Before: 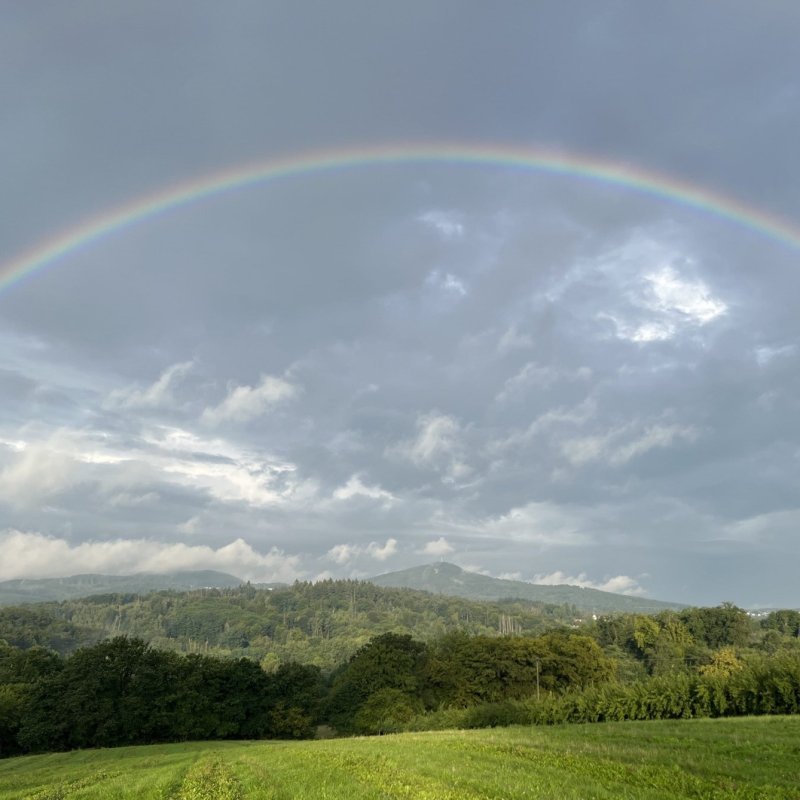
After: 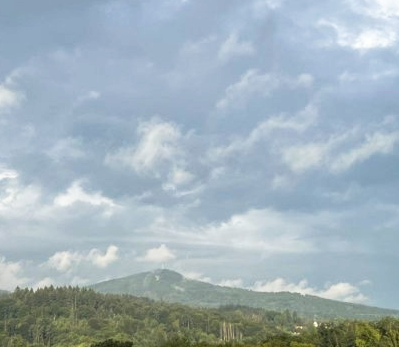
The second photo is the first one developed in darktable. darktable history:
base curve: curves: ch0 [(0, 0) (0.257, 0.25) (0.482, 0.586) (0.757, 0.871) (1, 1)], preserve colors none
contrast brightness saturation: contrast 0.074
crop: left 34.902%, top 36.656%, right 15.113%, bottom 19.943%
